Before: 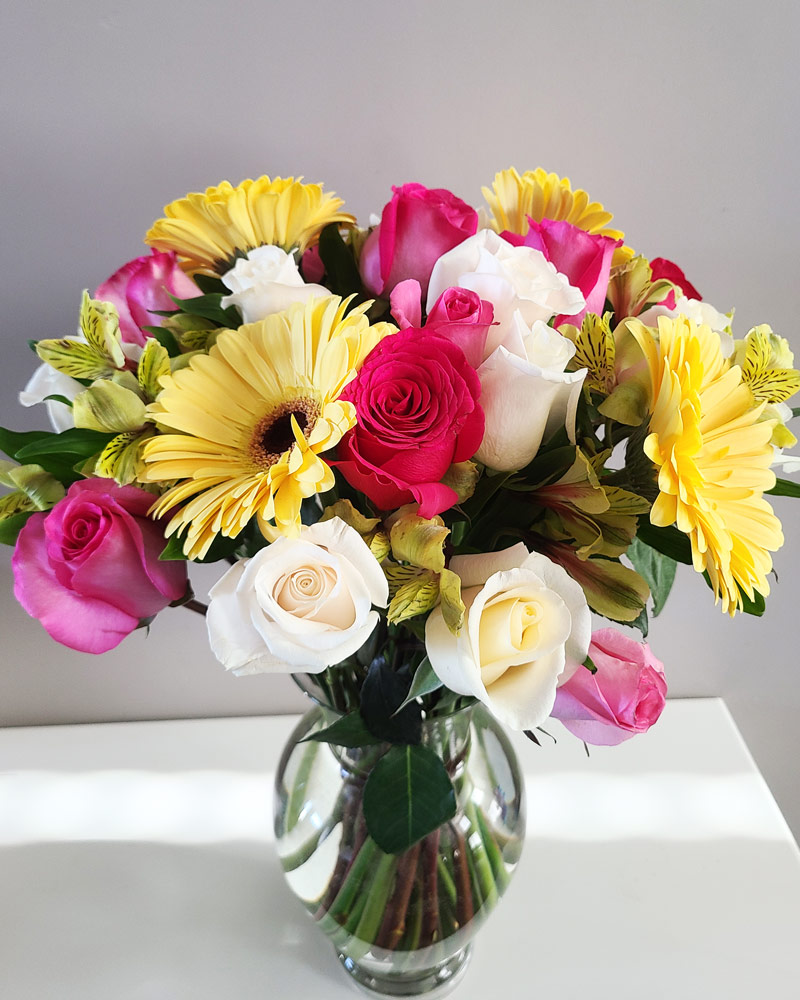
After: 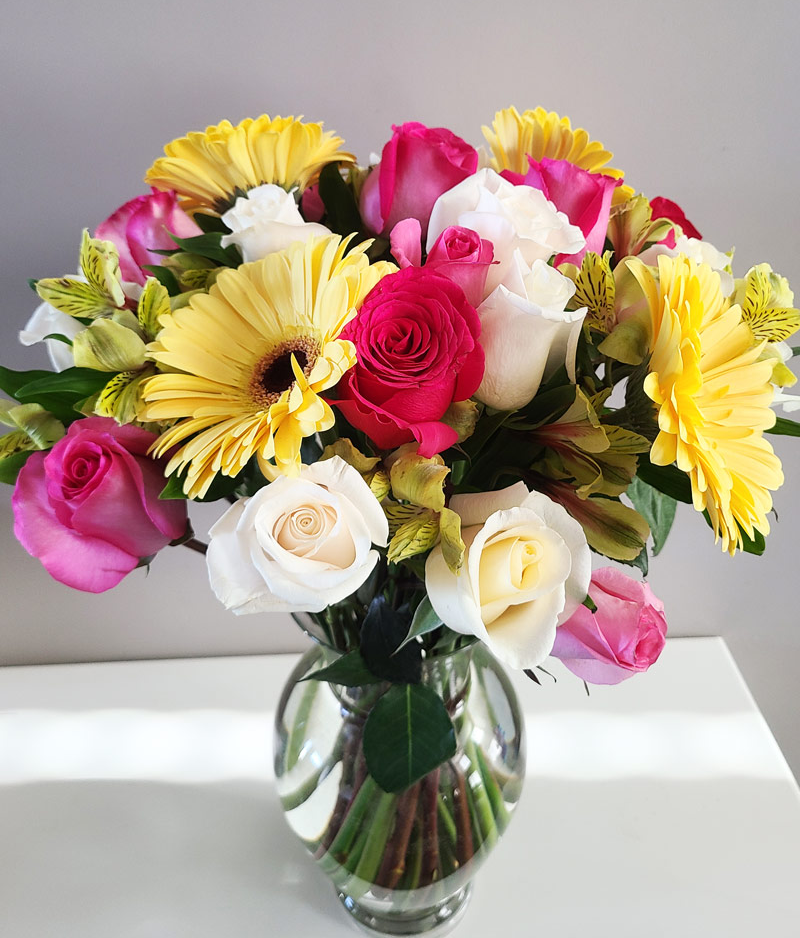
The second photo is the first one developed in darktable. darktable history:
crop and rotate: top 6.151%
